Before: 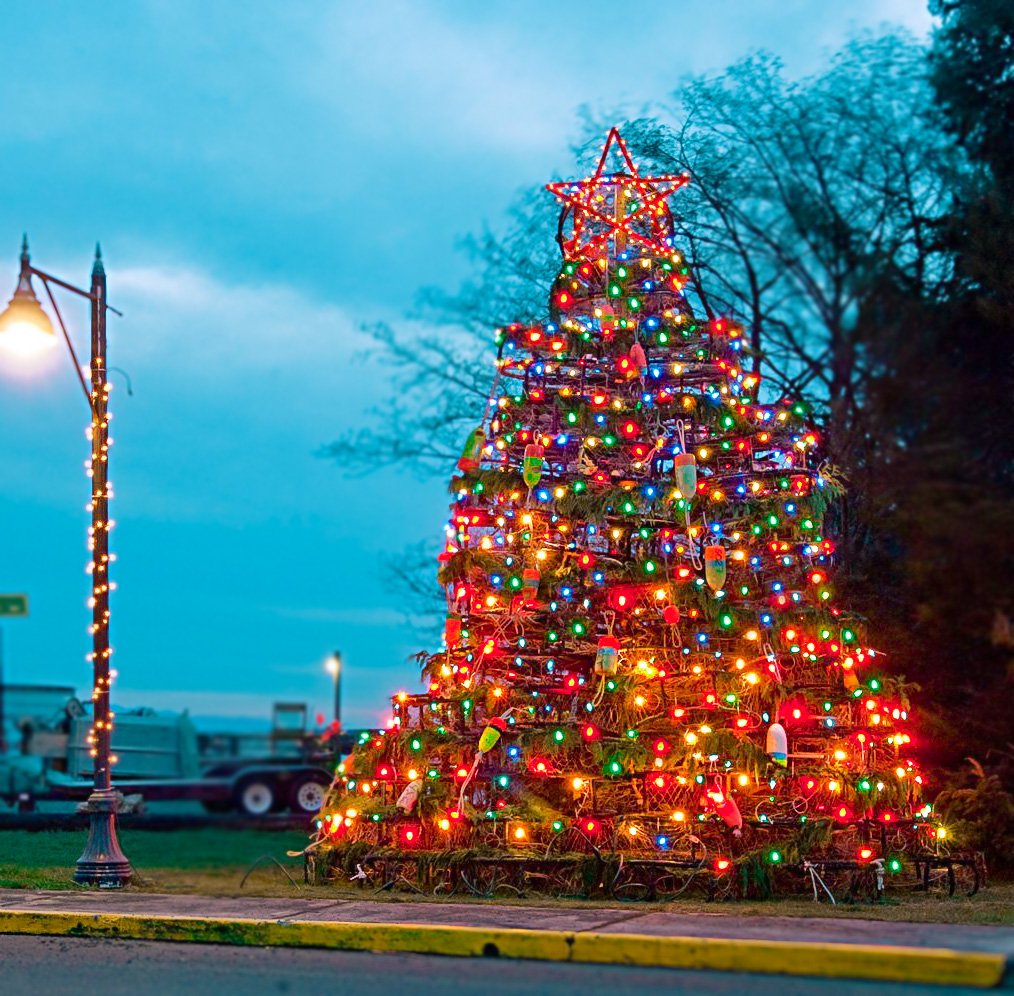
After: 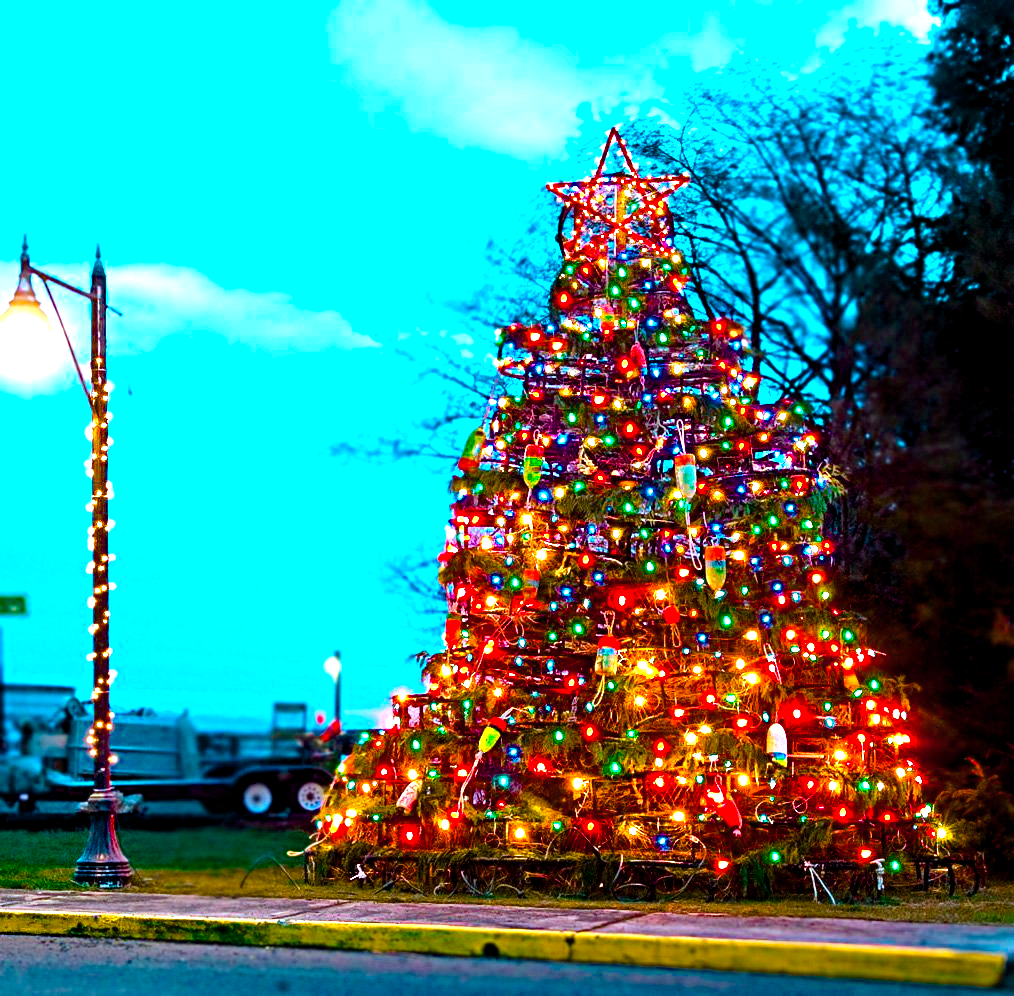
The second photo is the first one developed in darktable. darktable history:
levels: levels [0.012, 0.367, 0.697]
color correction: highlights a* -11.52, highlights b* -15.34
color balance rgb: linear chroma grading › global chroma 14.572%, perceptual saturation grading › global saturation 20%, perceptual saturation grading › highlights -25.496%, perceptual saturation grading › shadows 24.653%, global vibrance 0.957%, saturation formula JzAzBz (2021)
